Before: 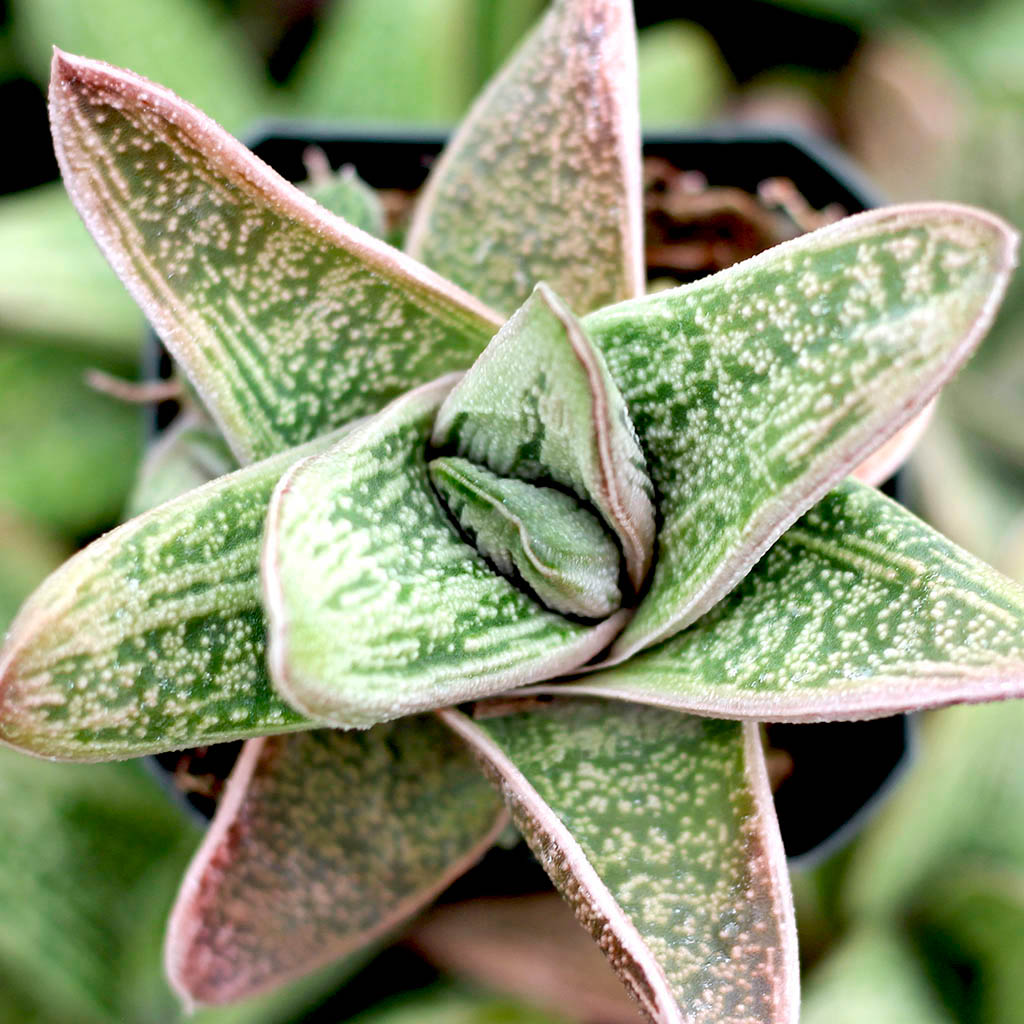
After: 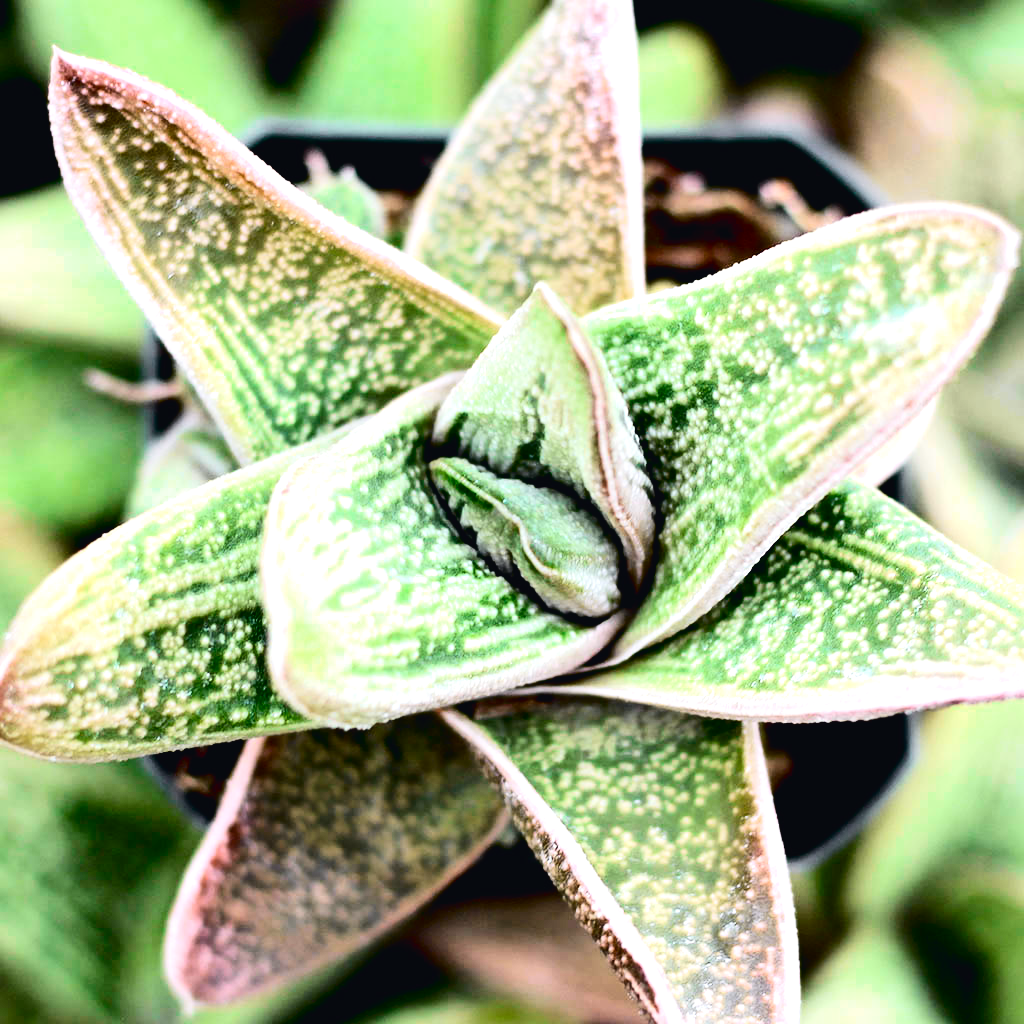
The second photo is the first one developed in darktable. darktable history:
tone curve: curves: ch0 [(0, 0.023) (0.104, 0.058) (0.21, 0.162) (0.469, 0.524) (0.579, 0.65) (0.725, 0.8) (0.858, 0.903) (1, 0.974)]; ch1 [(0, 0) (0.414, 0.395) (0.447, 0.447) (0.502, 0.501) (0.521, 0.512) (0.57, 0.563) (0.618, 0.61) (0.654, 0.642) (1, 1)]; ch2 [(0, 0) (0.356, 0.408) (0.437, 0.453) (0.492, 0.485) (0.524, 0.508) (0.566, 0.567) (0.595, 0.604) (1, 1)], color space Lab, independent channels, preserve colors none
tone equalizer: -8 EV -0.75 EV, -7 EV -0.7 EV, -6 EV -0.6 EV, -5 EV -0.4 EV, -3 EV 0.4 EV, -2 EV 0.6 EV, -1 EV 0.7 EV, +0 EV 0.75 EV, edges refinement/feathering 500, mask exposure compensation -1.57 EV, preserve details no
